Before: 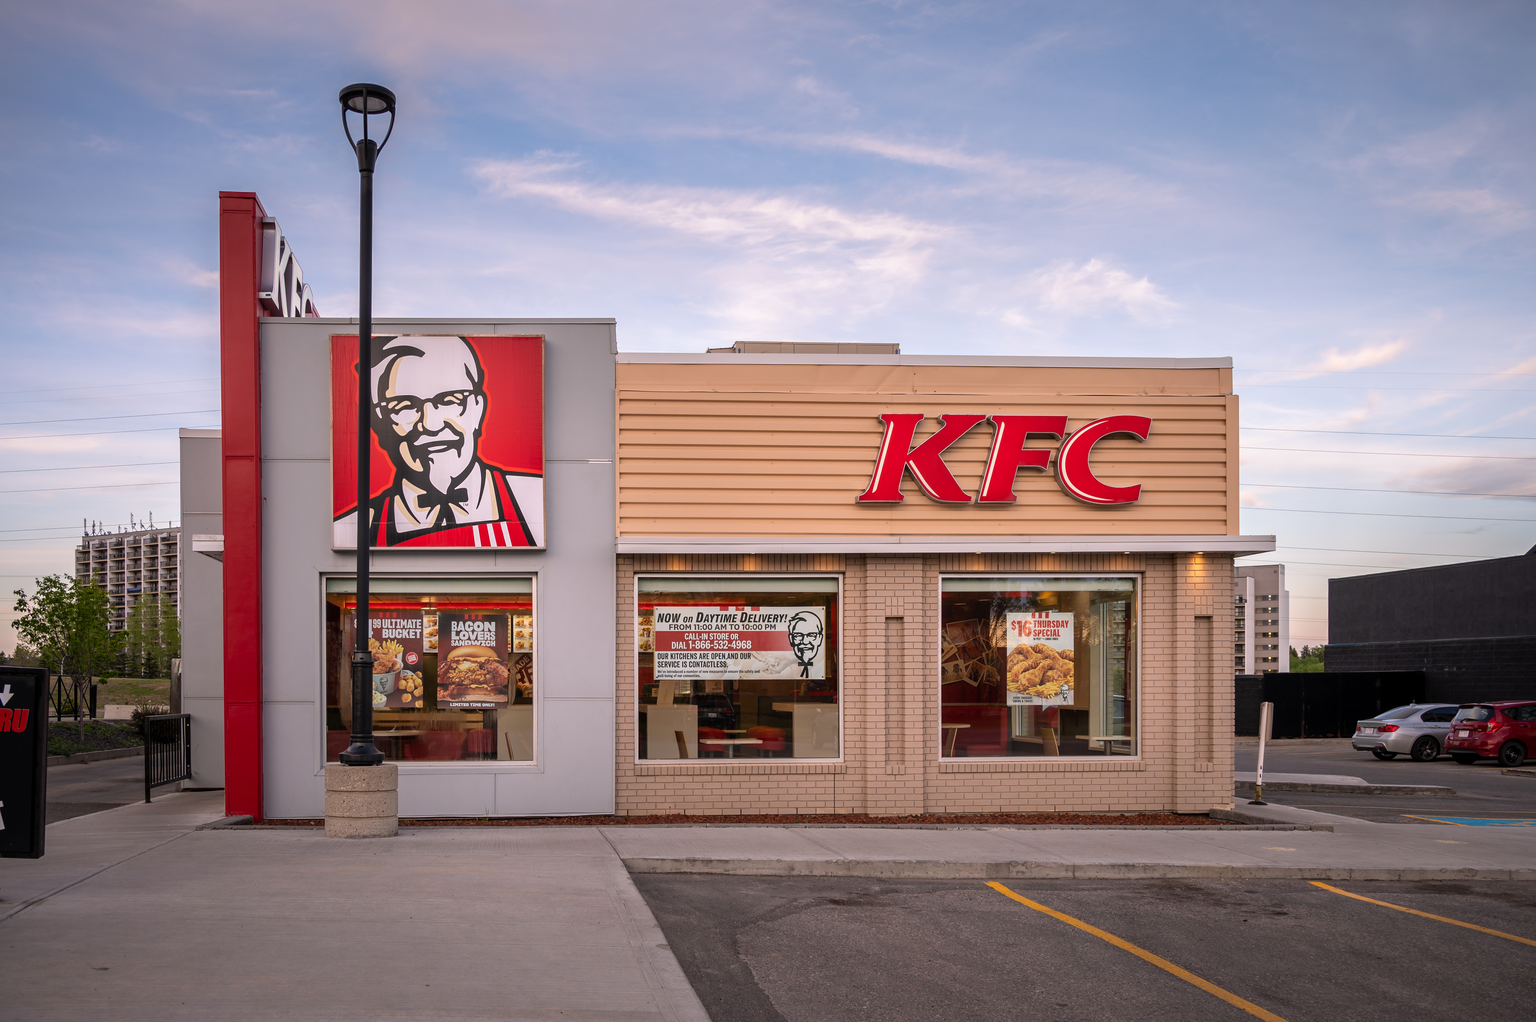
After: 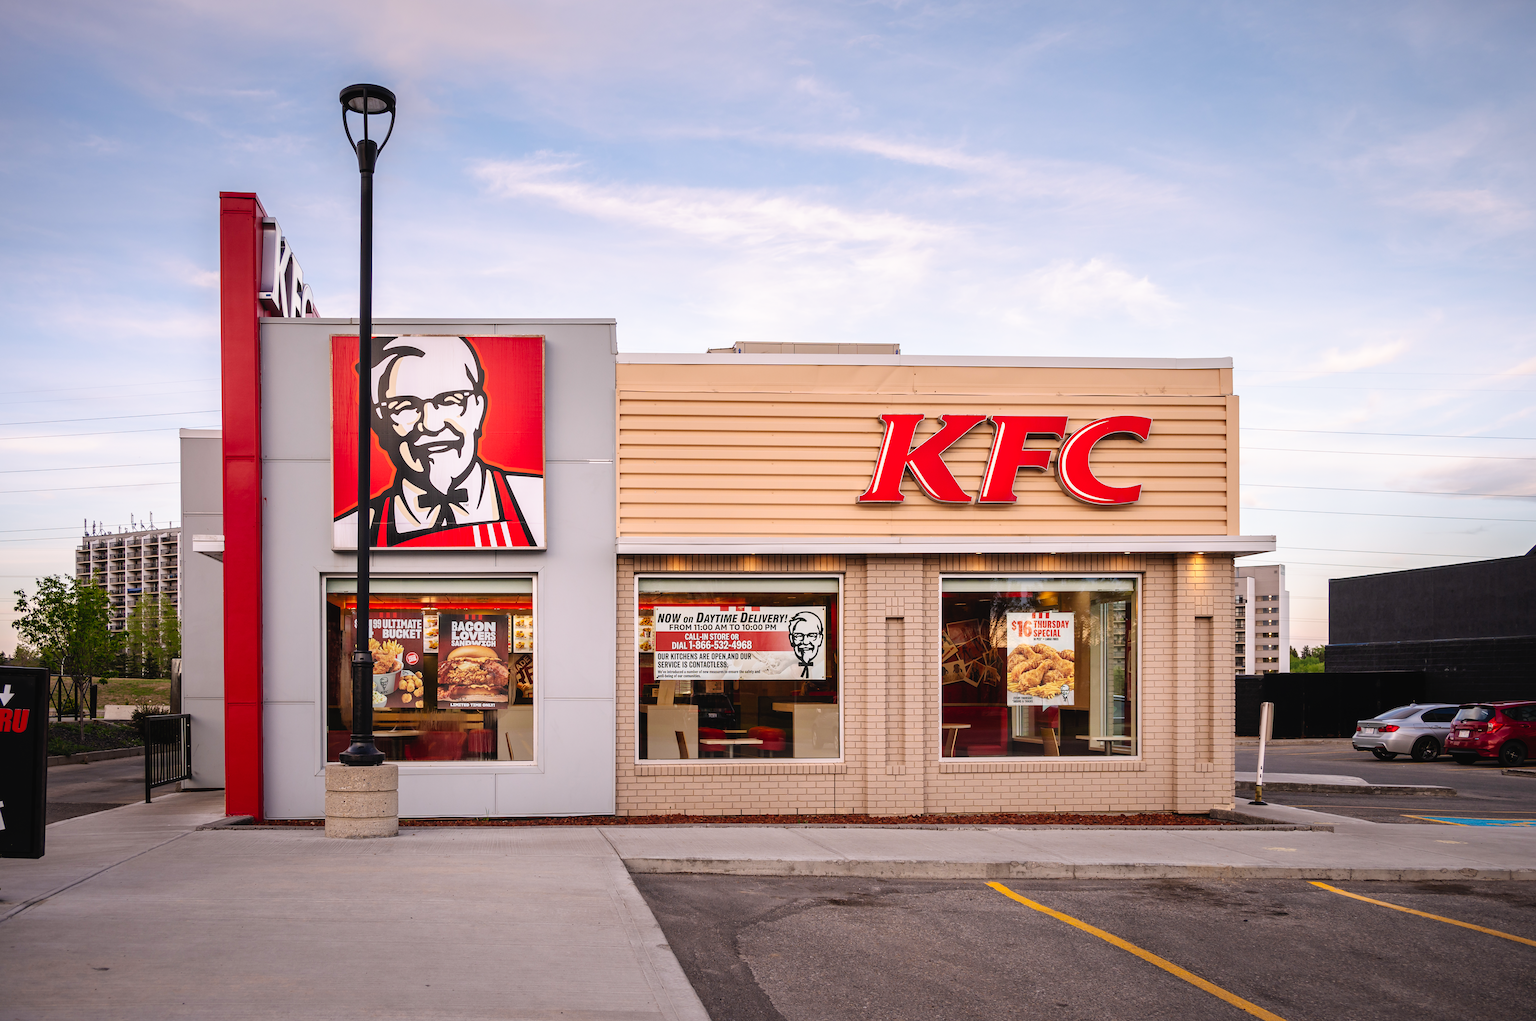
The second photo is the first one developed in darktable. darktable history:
tone curve: curves: ch0 [(0, 0.023) (0.087, 0.065) (0.184, 0.168) (0.45, 0.54) (0.57, 0.683) (0.722, 0.825) (0.877, 0.948) (1, 1)]; ch1 [(0, 0) (0.388, 0.369) (0.44, 0.45) (0.495, 0.491) (0.534, 0.528) (0.657, 0.655) (1, 1)]; ch2 [(0, 0) (0.353, 0.317) (0.408, 0.427) (0.5, 0.497) (0.534, 0.544) (0.576, 0.605) (0.625, 0.631) (1, 1)], preserve colors none
tone equalizer: mask exposure compensation -0.505 EV
